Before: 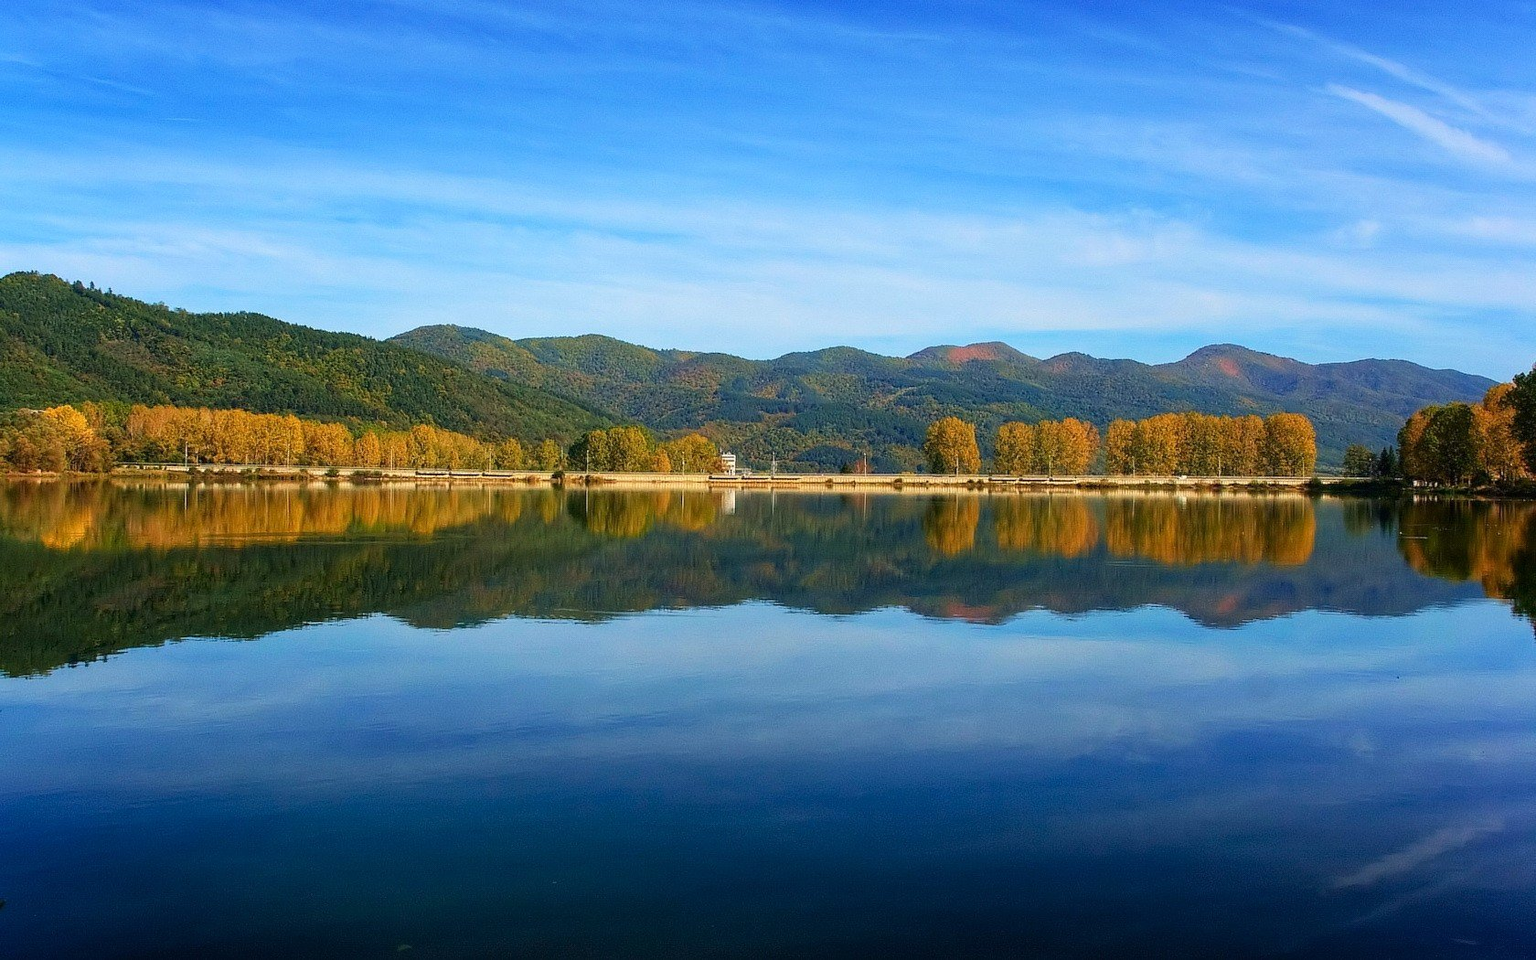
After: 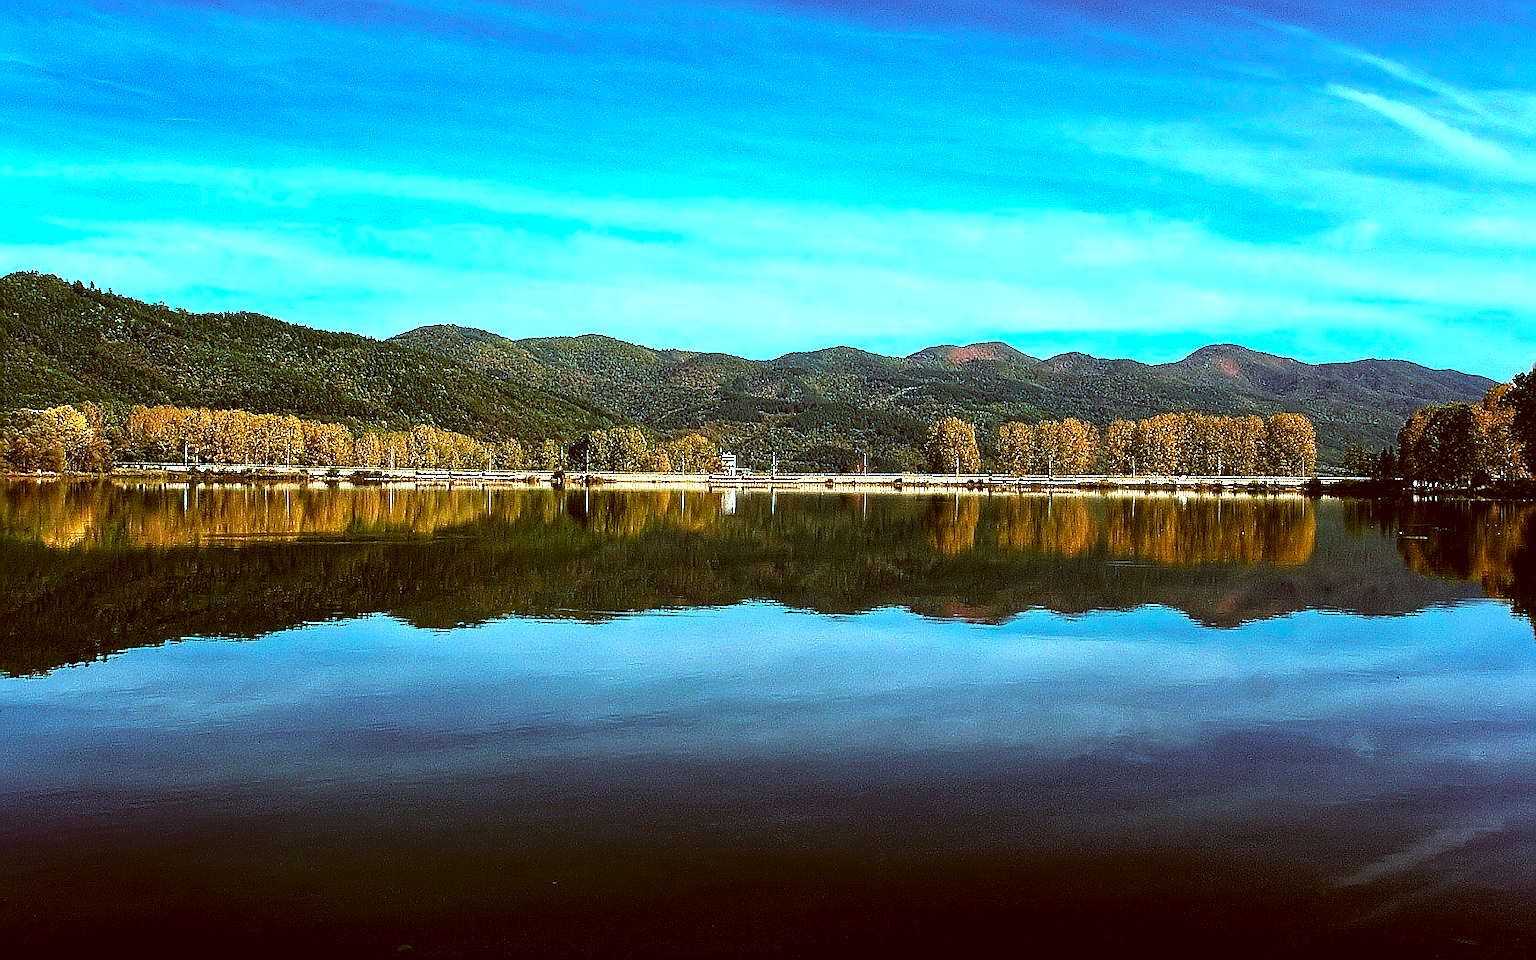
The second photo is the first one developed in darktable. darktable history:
color correction: highlights a* -14.62, highlights b* -16.22, shadows a* 10.12, shadows b* 29.4
levels: levels [0.044, 0.475, 0.791]
sharpen: radius 1.4, amount 1.25, threshold 0.7
